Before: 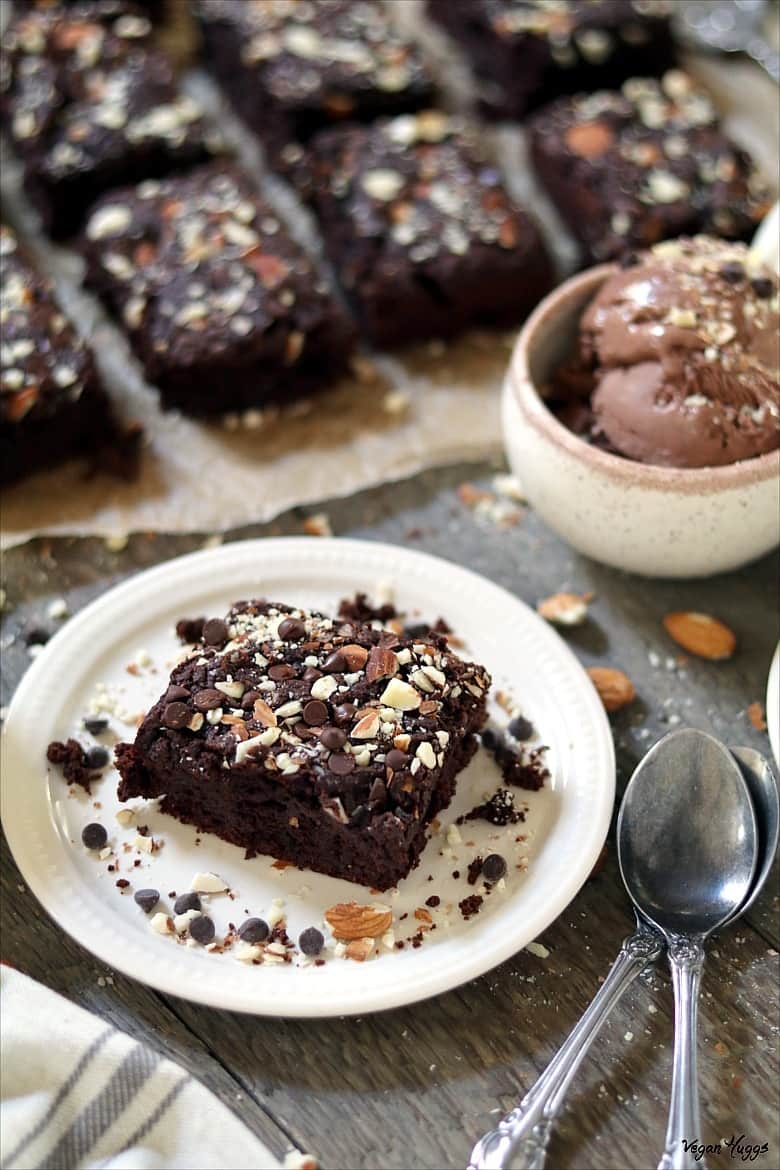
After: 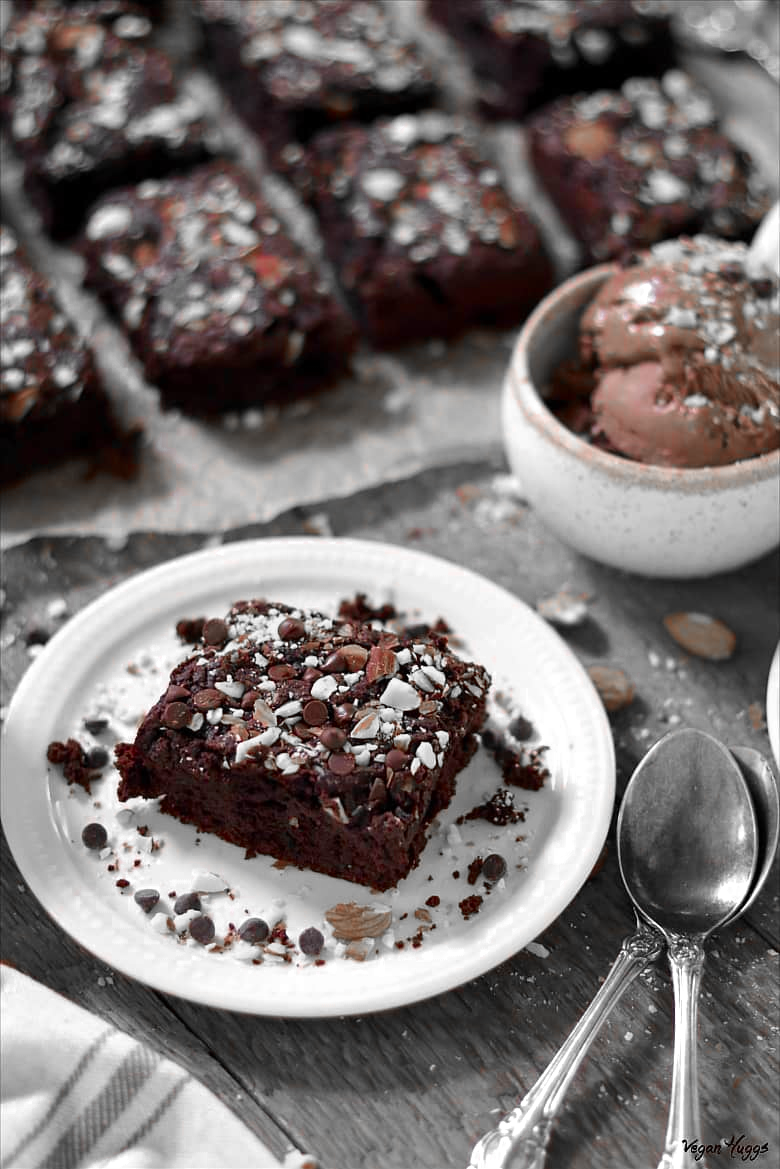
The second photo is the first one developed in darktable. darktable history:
crop: bottom 0.067%
color zones: curves: ch0 [(0, 0.352) (0.143, 0.407) (0.286, 0.386) (0.429, 0.431) (0.571, 0.829) (0.714, 0.853) (0.857, 0.833) (1, 0.352)]; ch1 [(0, 0.604) (0.072, 0.726) (0.096, 0.608) (0.205, 0.007) (0.571, -0.006) (0.839, -0.013) (0.857, -0.012) (1, 0.604)]
